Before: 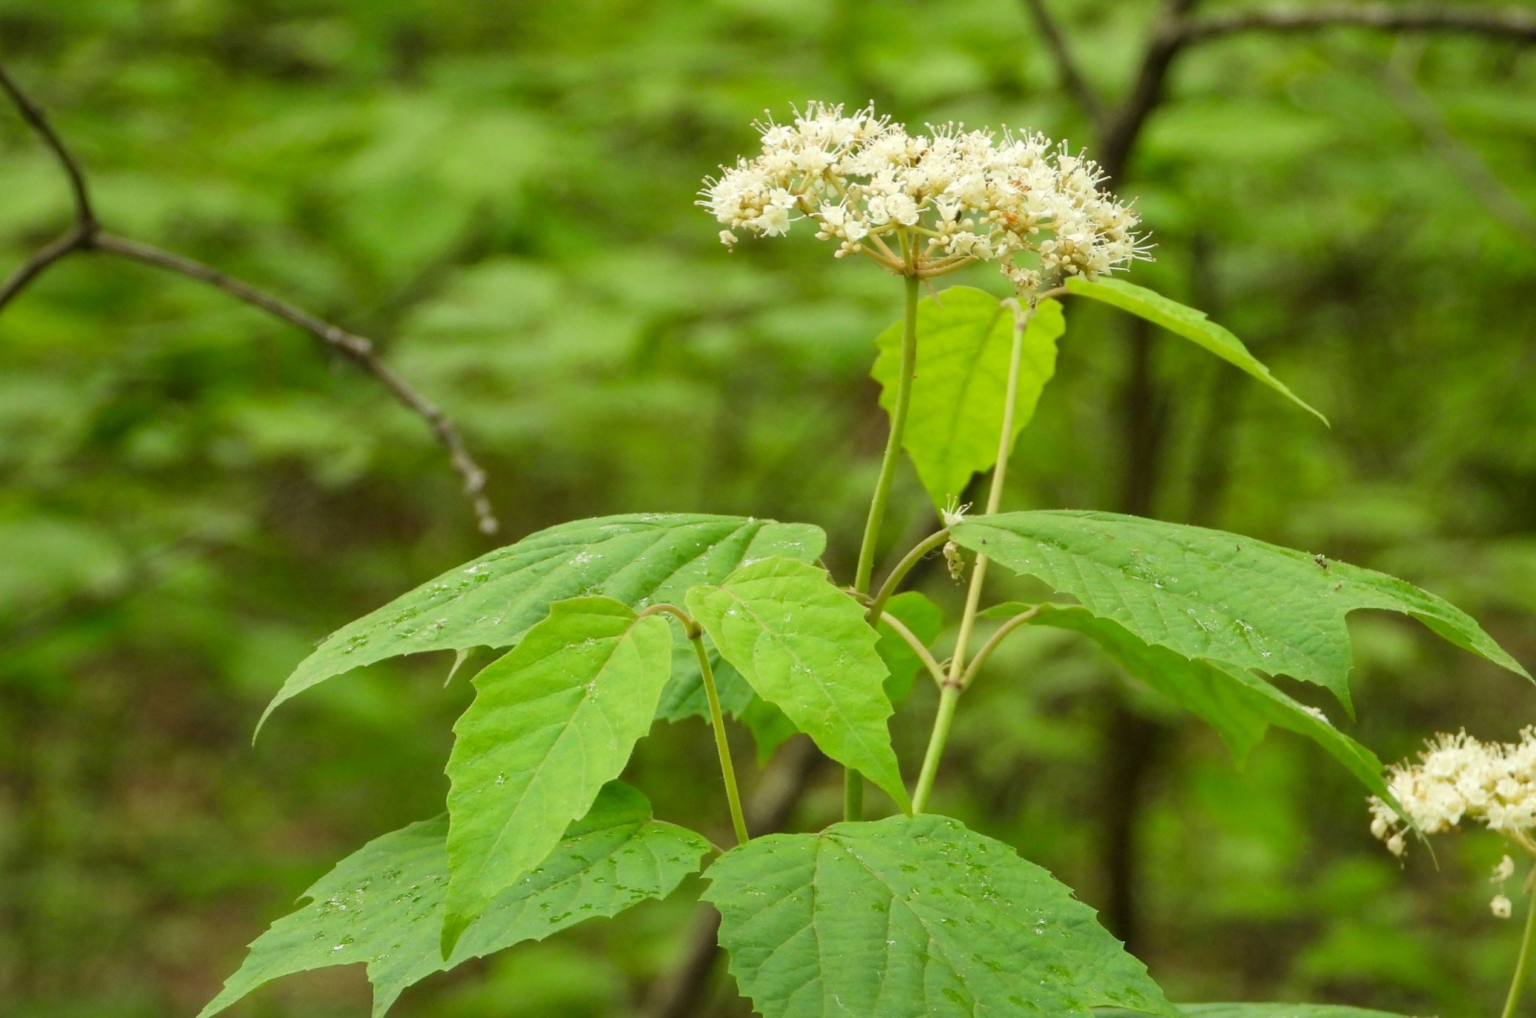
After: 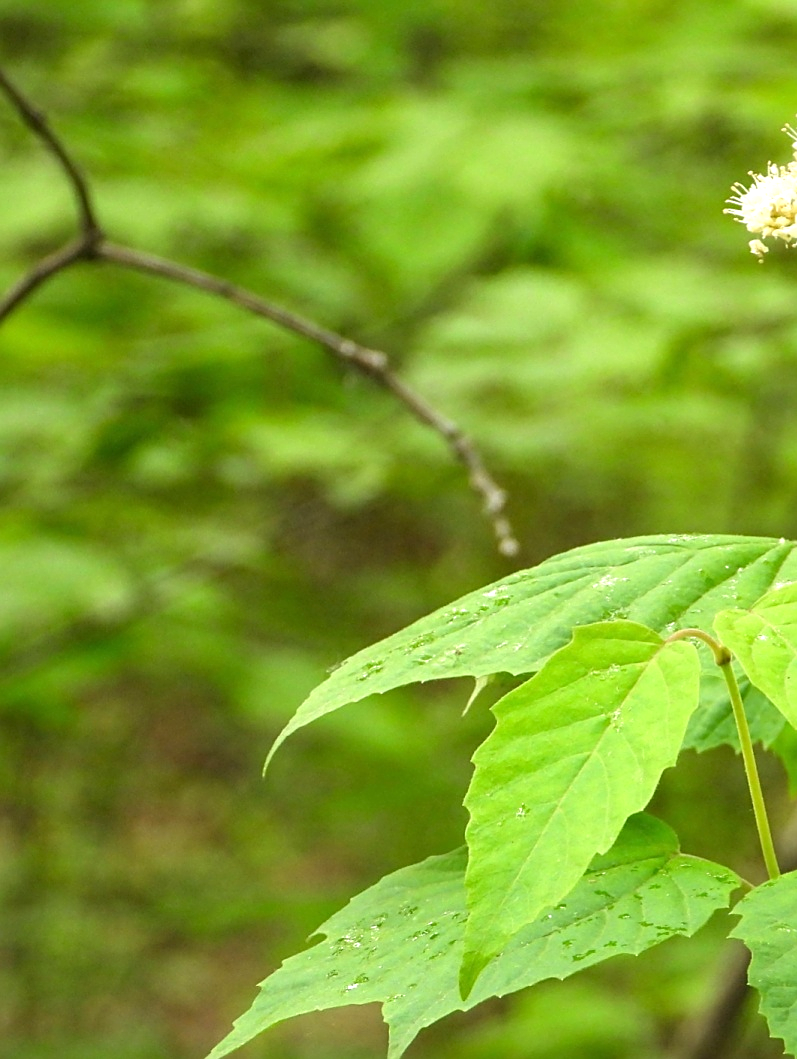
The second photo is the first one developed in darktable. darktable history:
exposure: exposure 0.668 EV, compensate highlight preservation false
sharpen: on, module defaults
crop and rotate: left 0.038%, top 0%, right 50.098%
color correction: highlights b* -0.016
